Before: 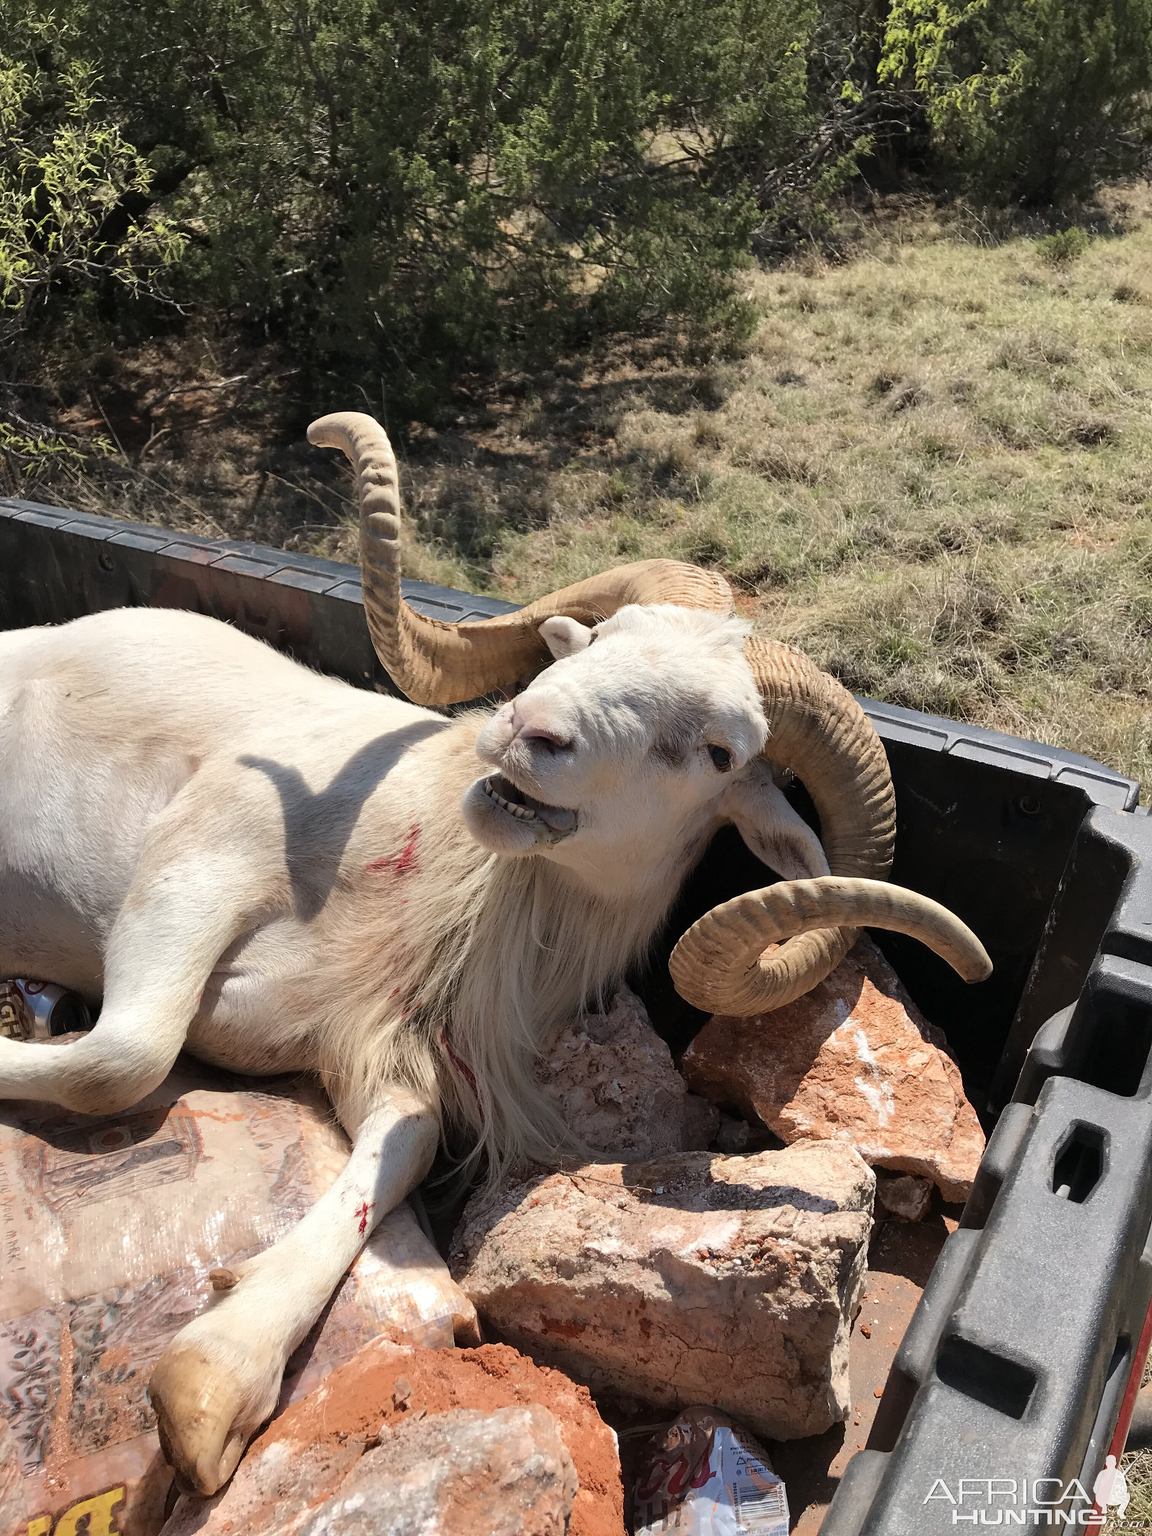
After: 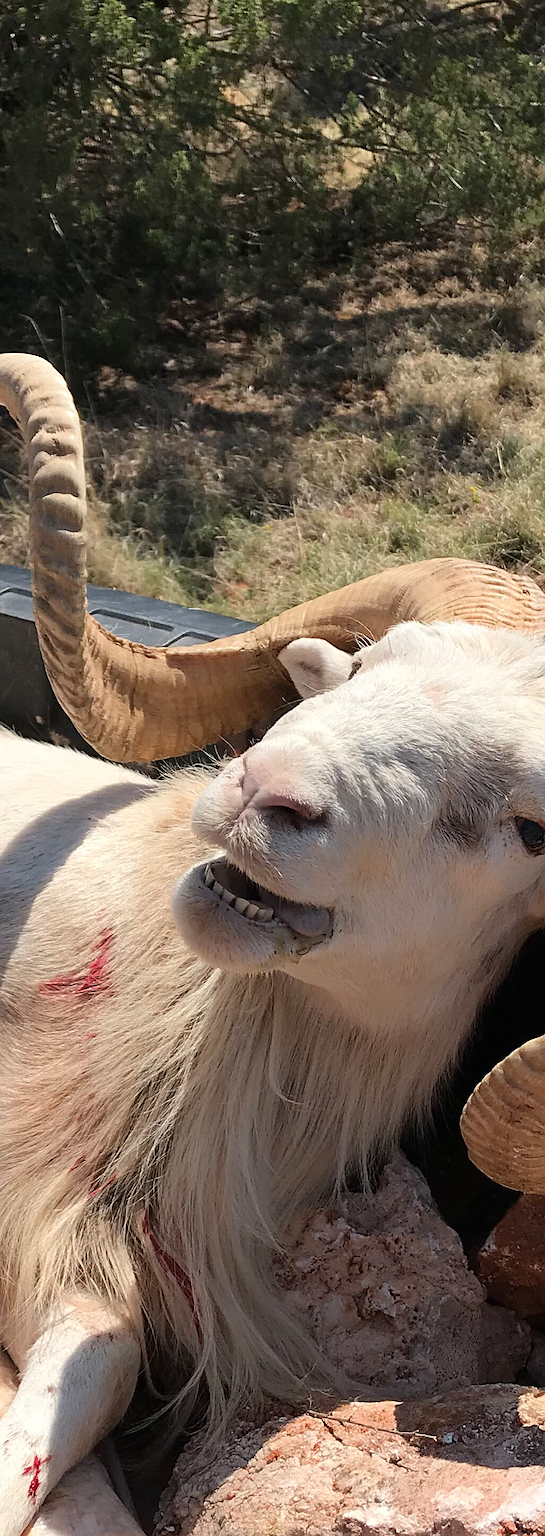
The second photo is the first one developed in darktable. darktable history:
sharpen: on, module defaults
crop and rotate: left 29.432%, top 10.322%, right 36.573%, bottom 17.91%
